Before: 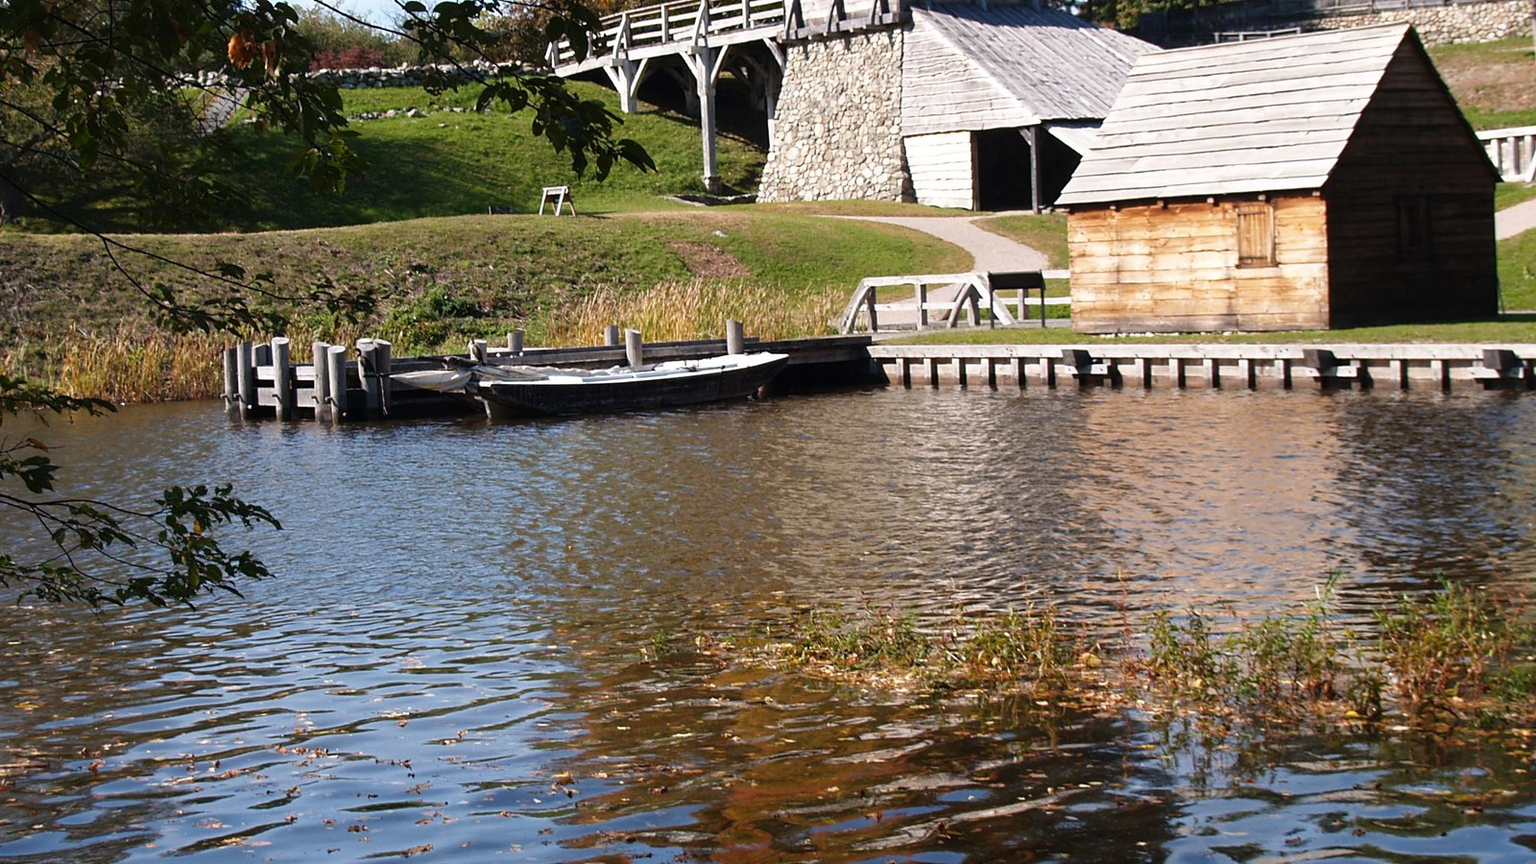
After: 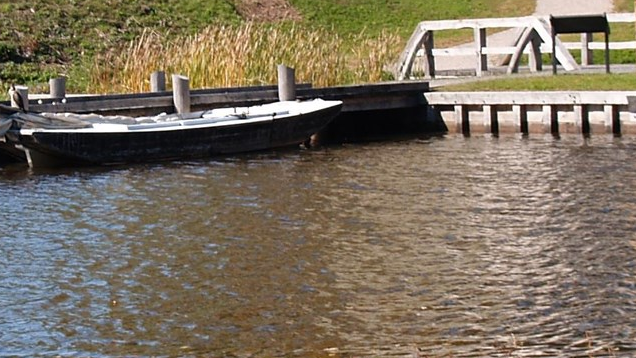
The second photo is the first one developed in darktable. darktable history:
base curve: preserve colors none
crop: left 29.989%, top 29.839%, right 30.036%, bottom 30.285%
